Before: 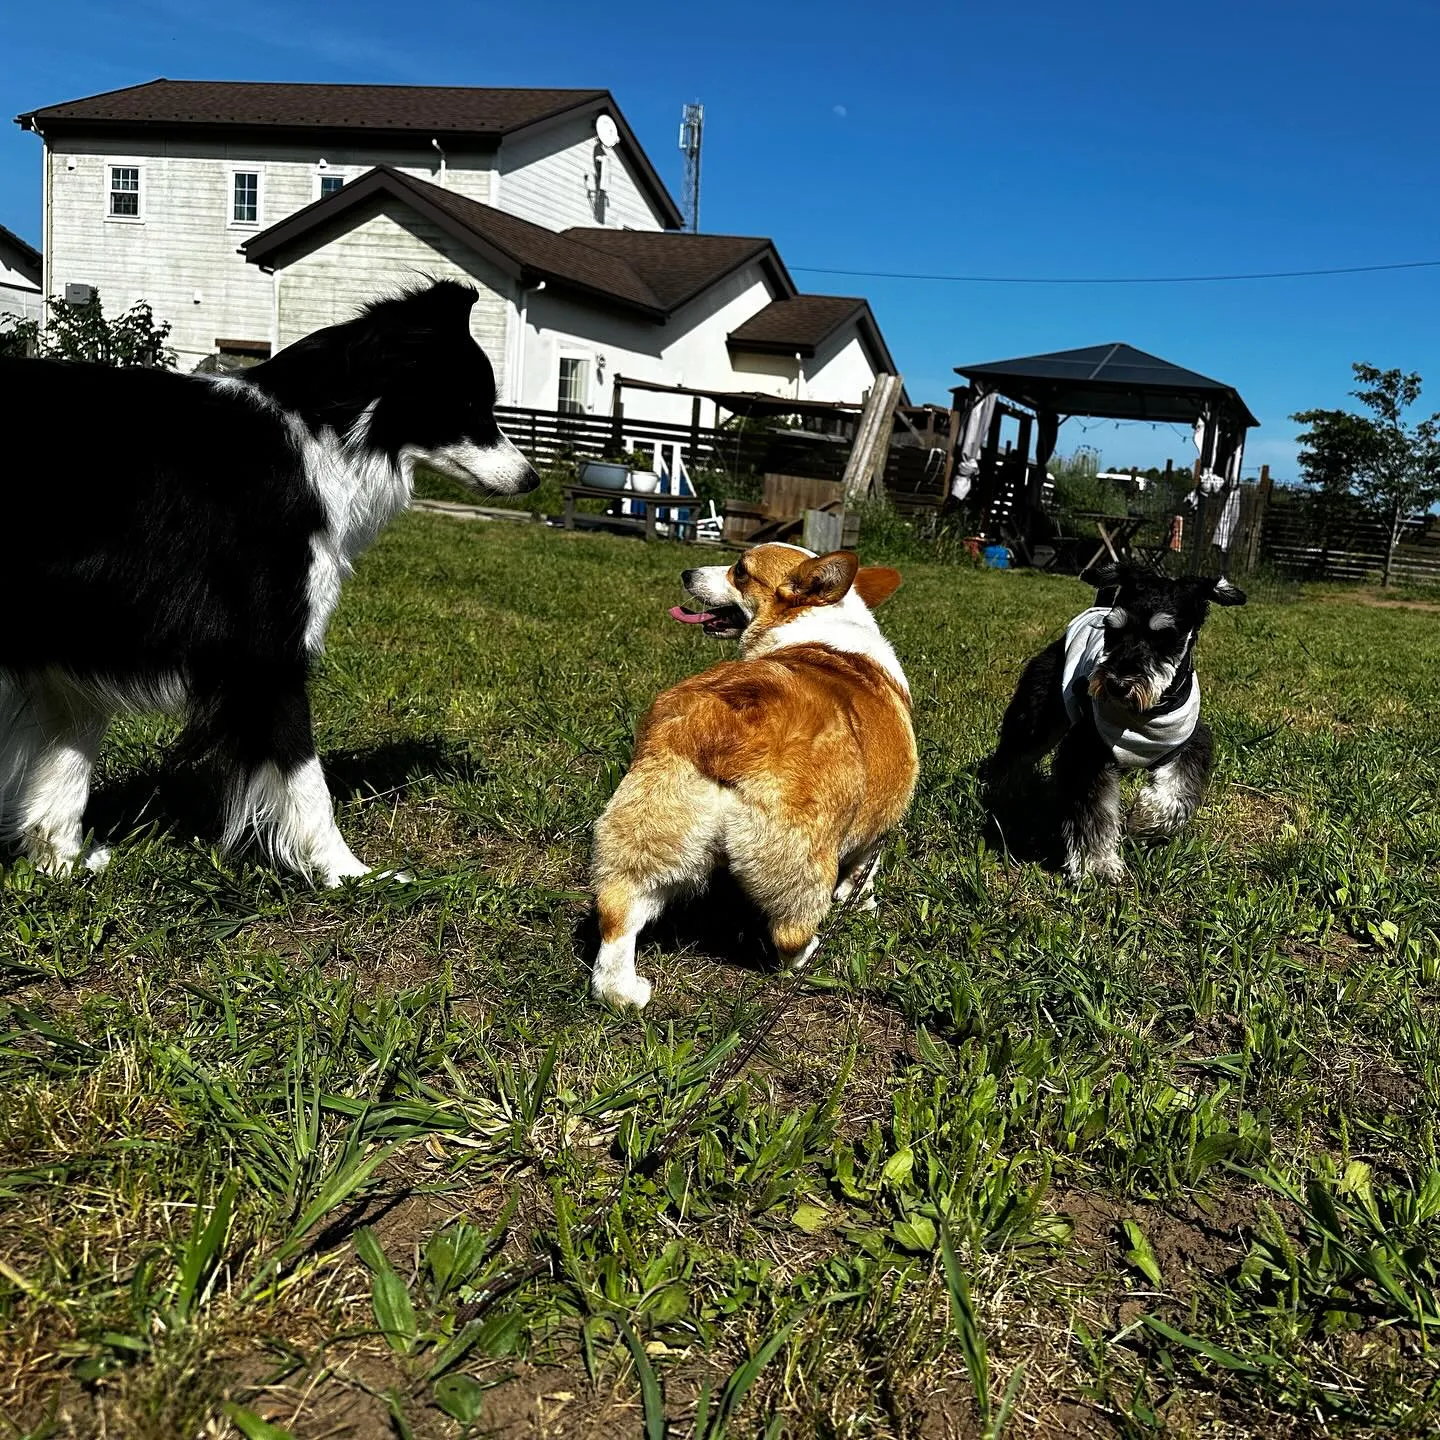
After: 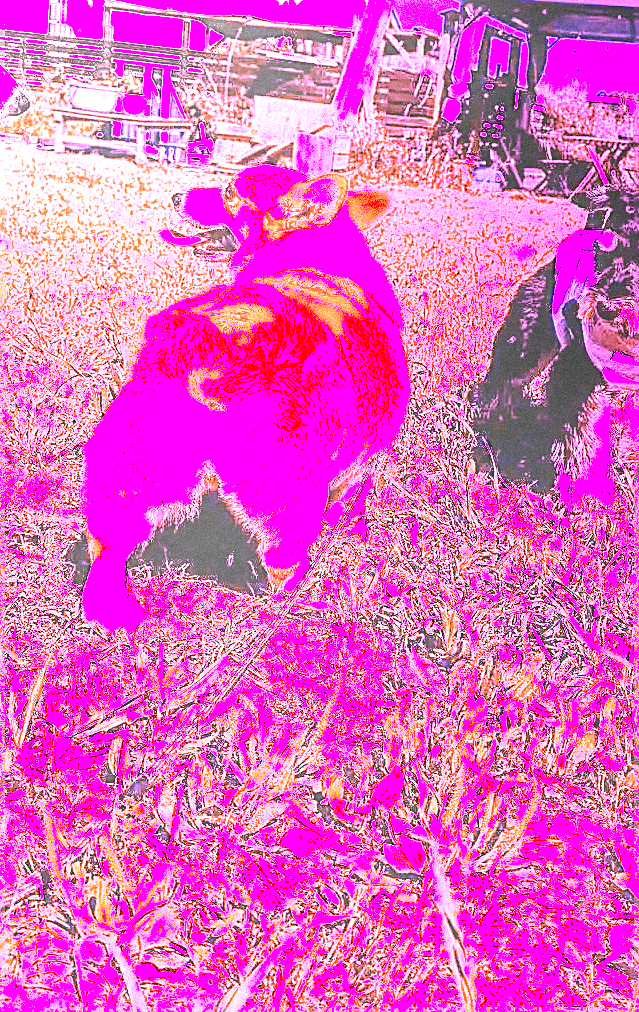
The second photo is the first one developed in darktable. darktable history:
crop: left 35.432%, top 26.233%, right 20.145%, bottom 3.432%
white balance: red 8, blue 8
grain: strength 35%, mid-tones bias 0%
sharpen: on, module defaults
local contrast: on, module defaults
exposure: black level correction 0, exposure 0.7 EV, compensate exposure bias true, compensate highlight preservation false
graduated density: rotation -0.352°, offset 57.64
